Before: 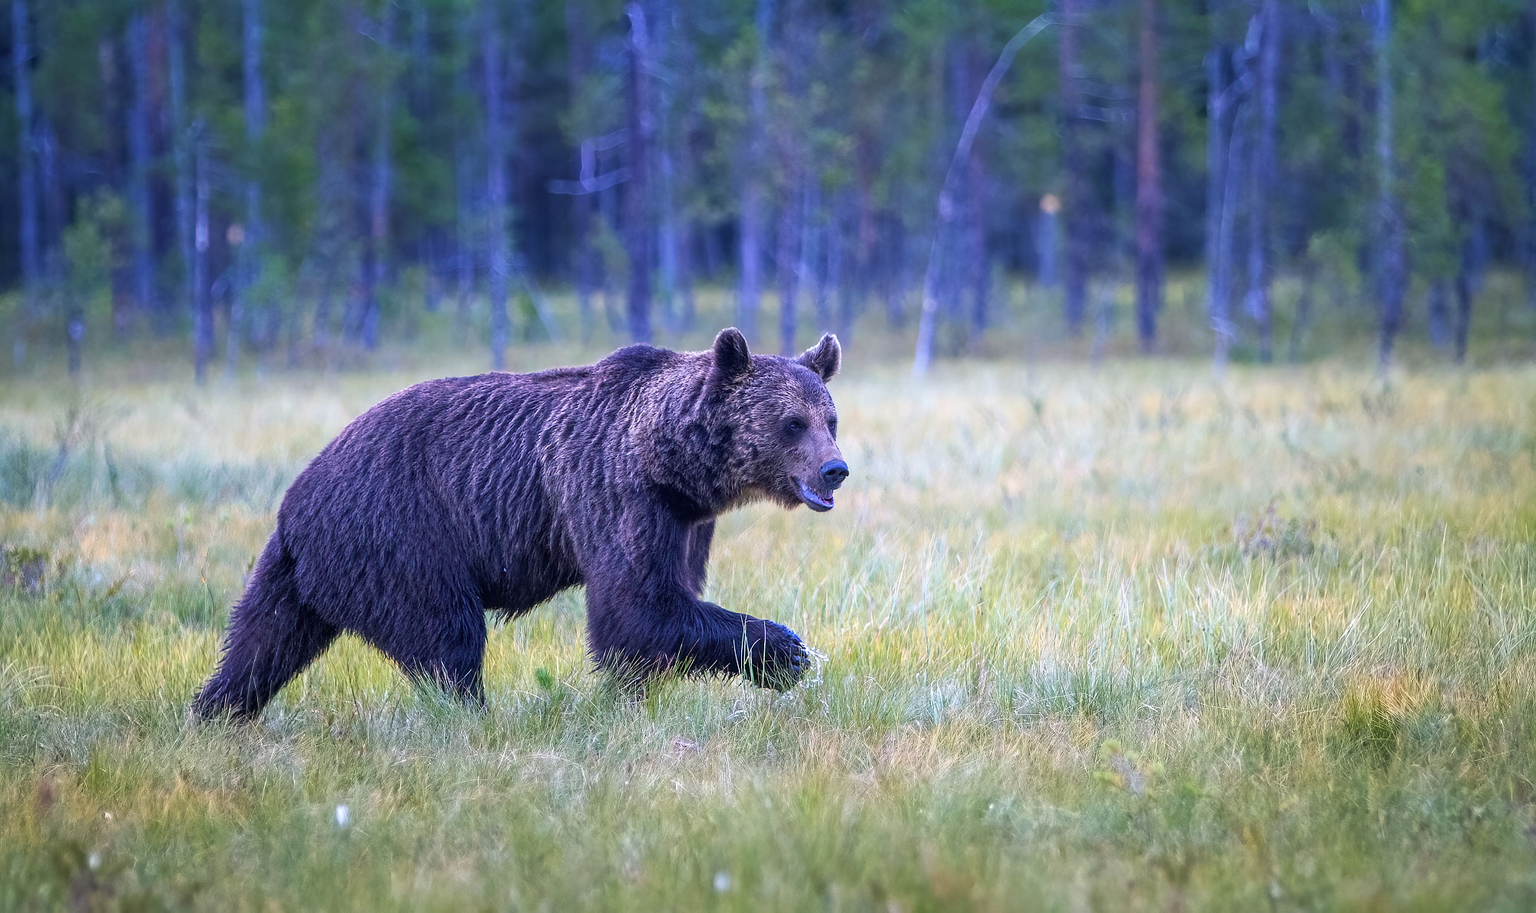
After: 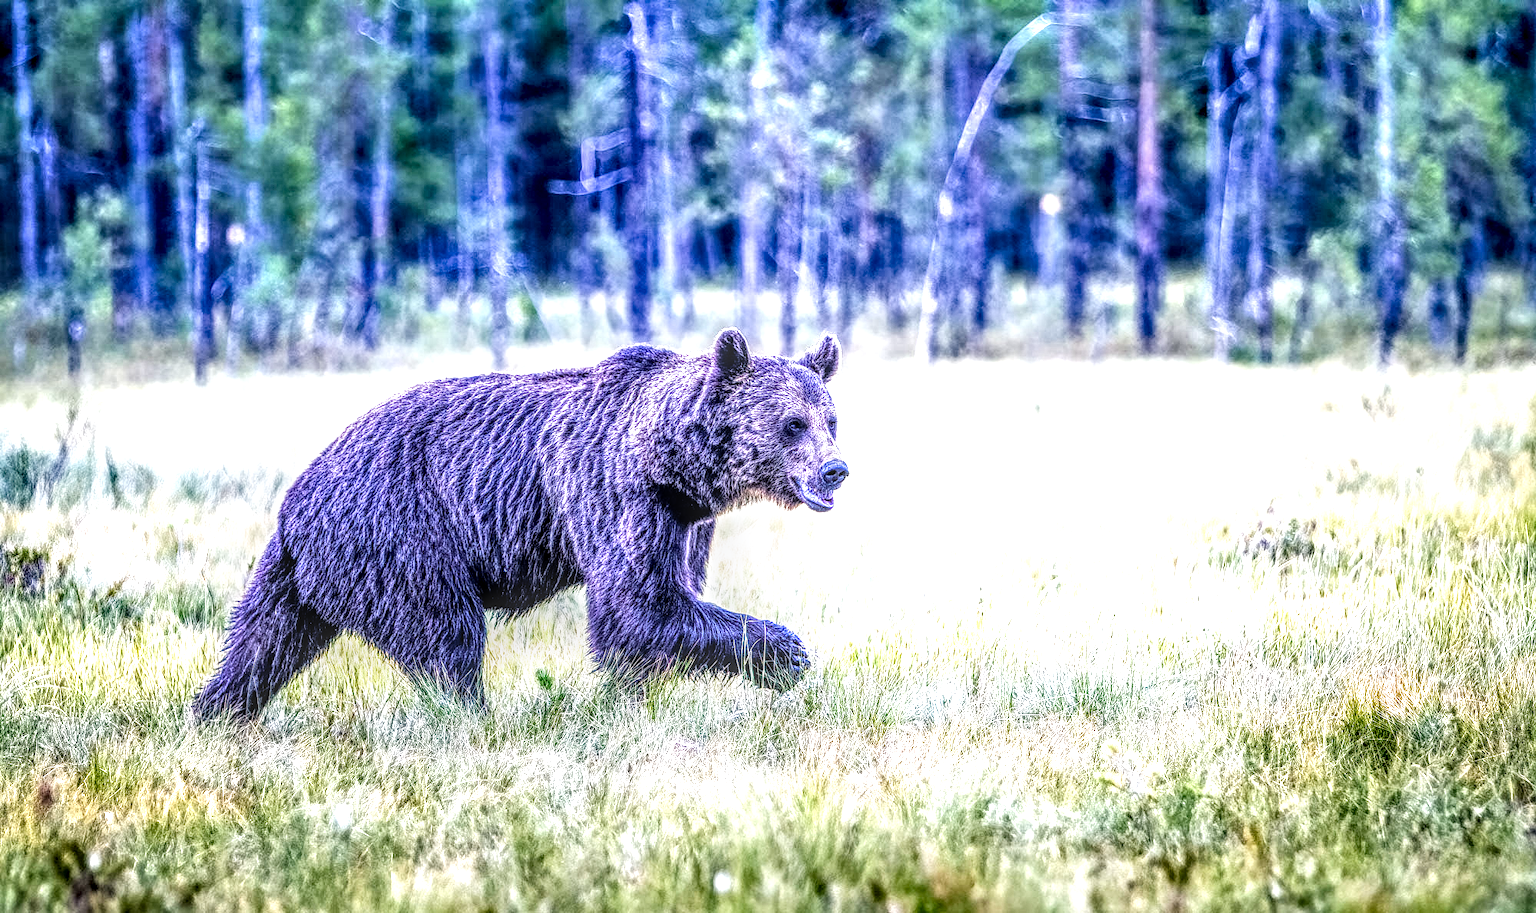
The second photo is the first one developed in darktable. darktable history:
local contrast: highlights 0%, shadows 0%, detail 300%, midtone range 0.3
exposure: black level correction 0.001, exposure 1.129 EV, compensate exposure bias true, compensate highlight preservation false
color balance rgb: shadows lift › chroma 1%, shadows lift › hue 217.2°, power › hue 310.8°, highlights gain › chroma 1%, highlights gain › hue 54°, global offset › luminance 0.5%, global offset › hue 171.6°, perceptual saturation grading › global saturation 14.09%, perceptual saturation grading › highlights -25%, perceptual saturation grading › shadows 30%, perceptual brilliance grading › highlights 13.42%, perceptual brilliance grading › mid-tones 8.05%, perceptual brilliance grading › shadows -17.45%, global vibrance 25%
shadows and highlights: low approximation 0.01, soften with gaussian
tone equalizer: on, module defaults
color correction: highlights a* 0.003, highlights b* -0.283
filmic rgb: black relative exposure -5 EV, white relative exposure 3.5 EV, hardness 3.19, contrast 1.2, highlights saturation mix -50%
